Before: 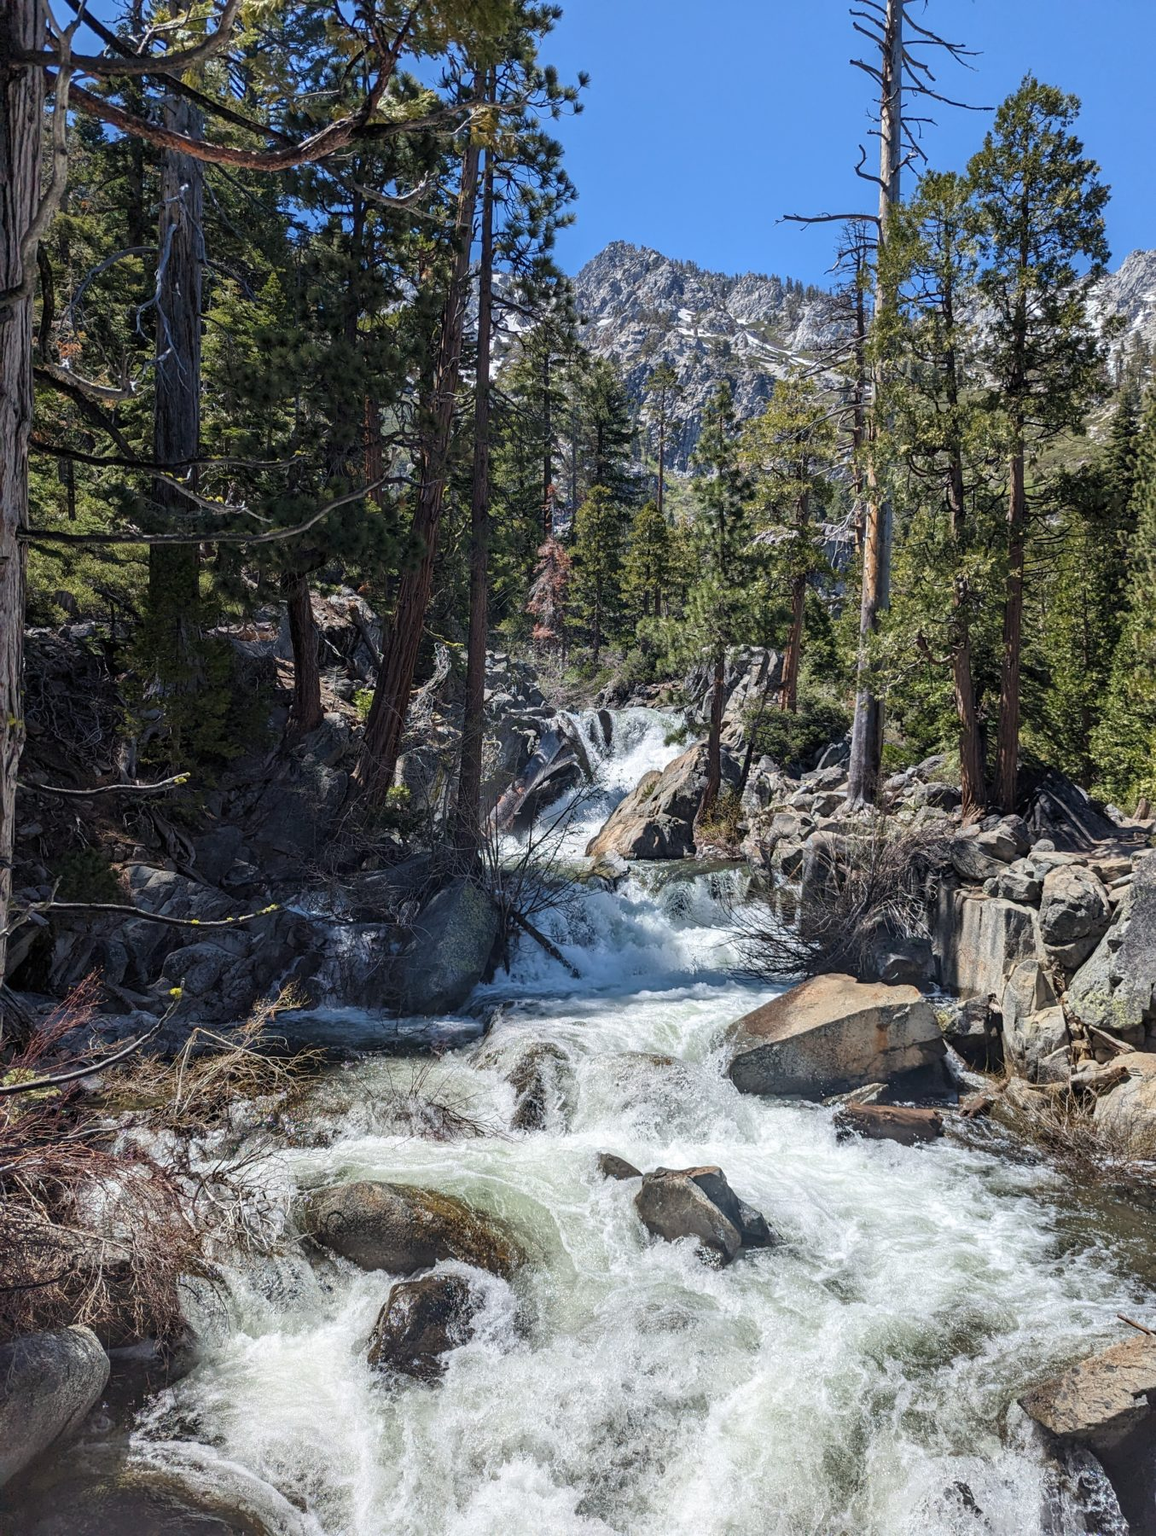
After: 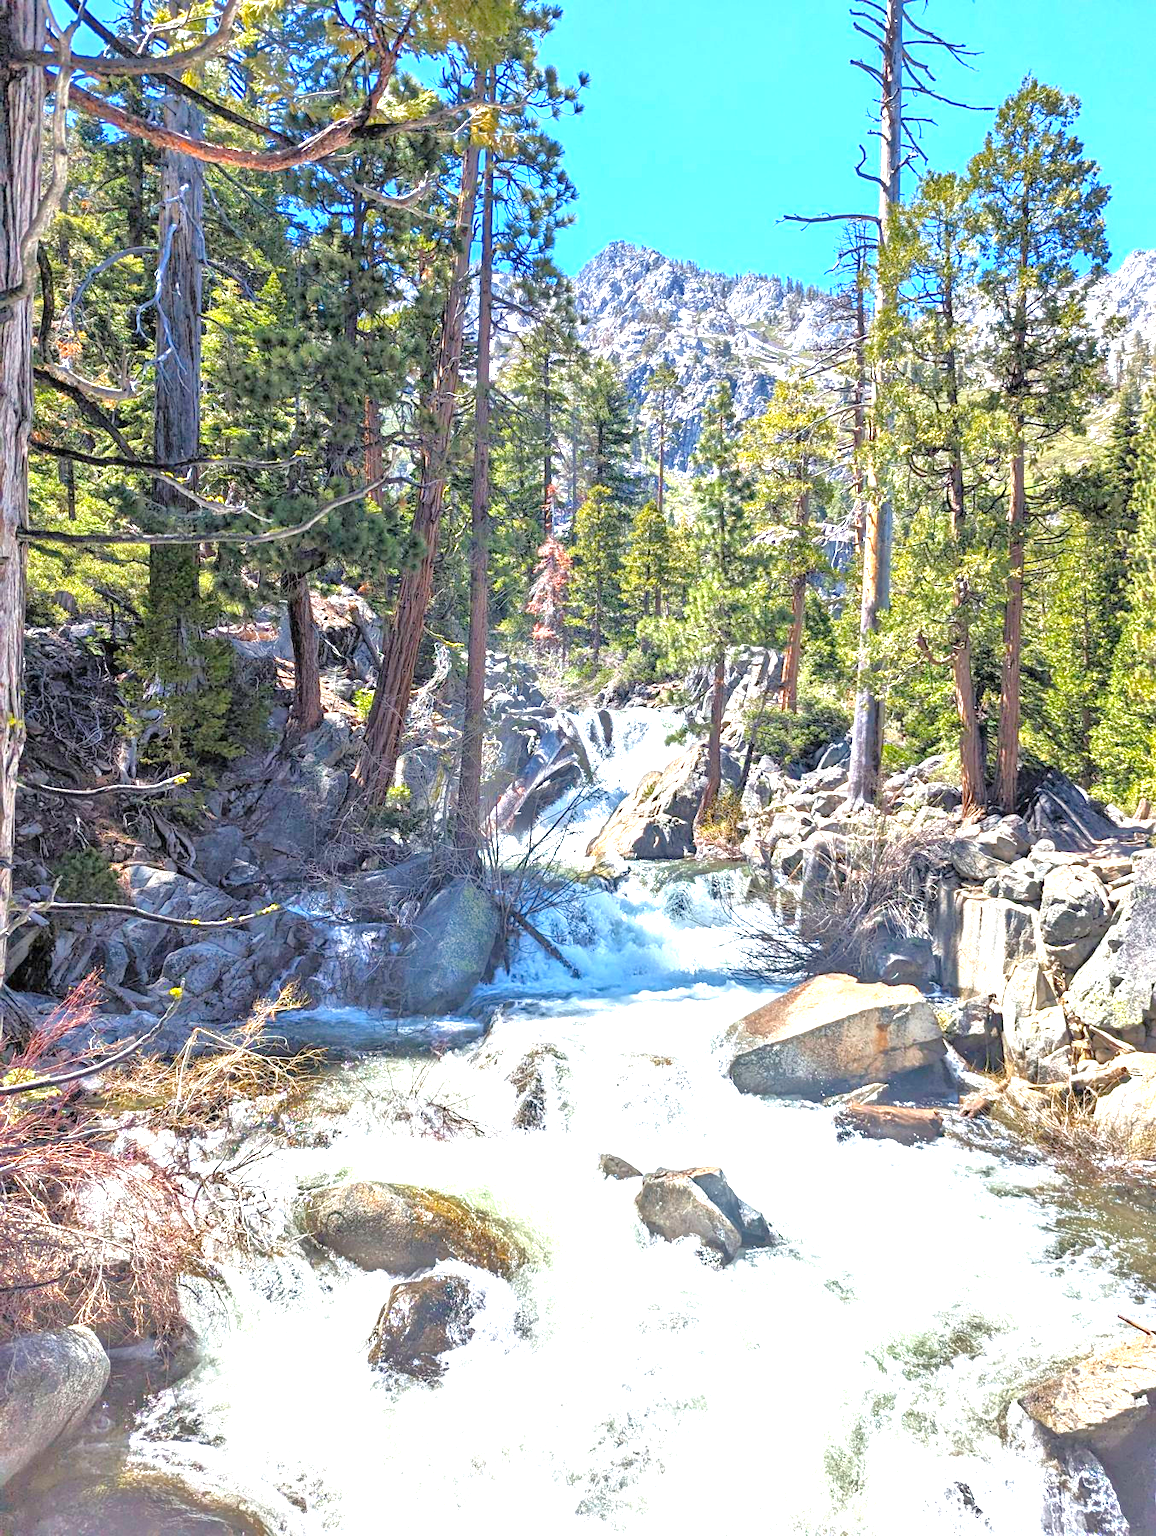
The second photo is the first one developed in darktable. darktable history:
exposure: black level correction 0, exposure 1.675 EV, compensate exposure bias true, compensate highlight preservation false
tone equalizer: -7 EV 0.15 EV, -6 EV 0.6 EV, -5 EV 1.15 EV, -4 EV 1.33 EV, -3 EV 1.15 EV, -2 EV 0.6 EV, -1 EV 0.15 EV, mask exposure compensation -0.5 EV
color balance rgb: perceptual saturation grading › global saturation 20%, global vibrance 20%
